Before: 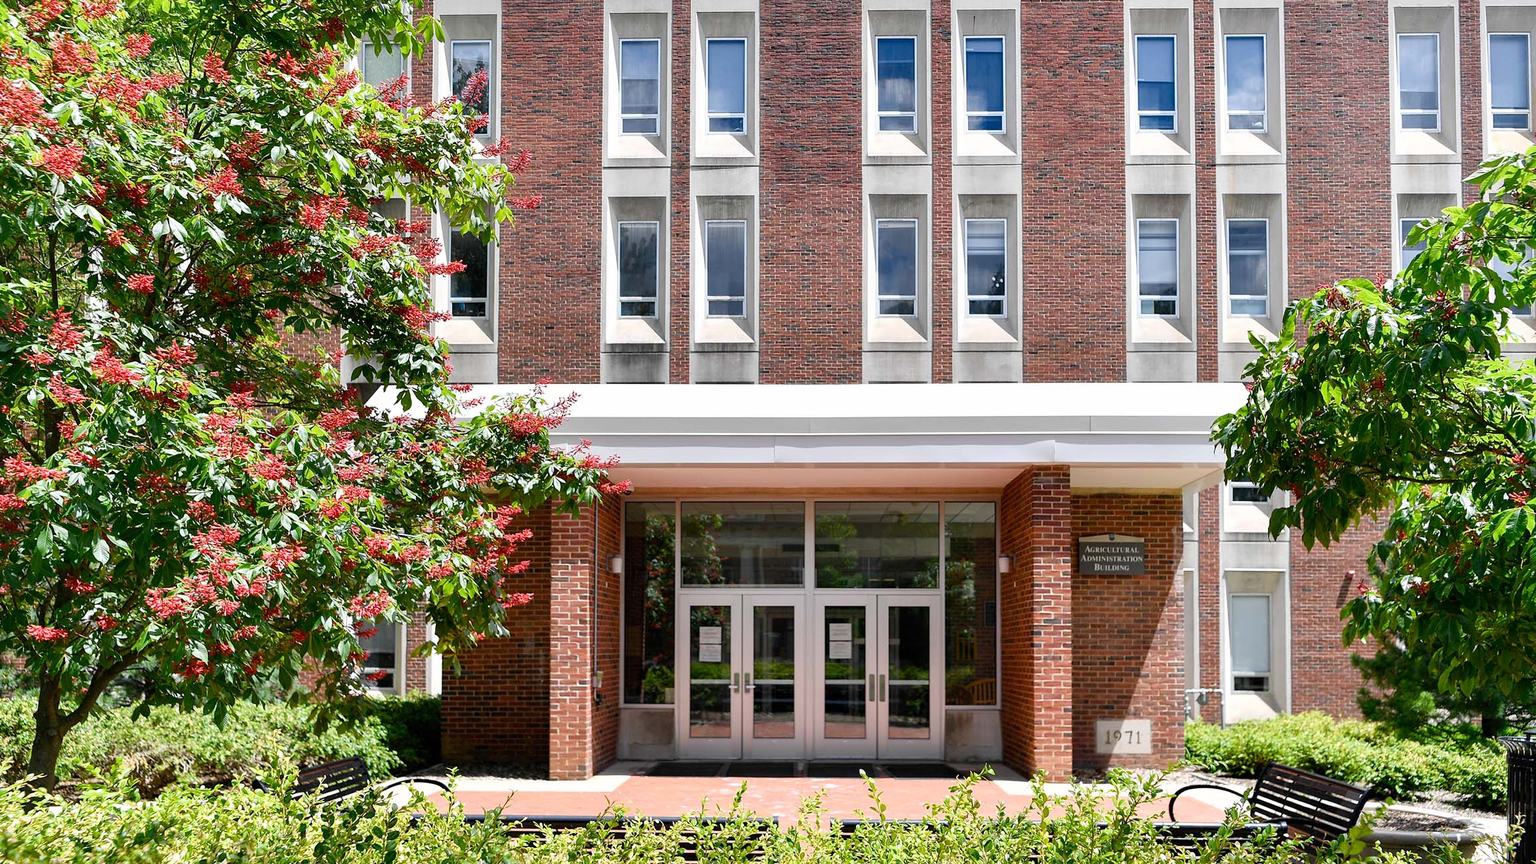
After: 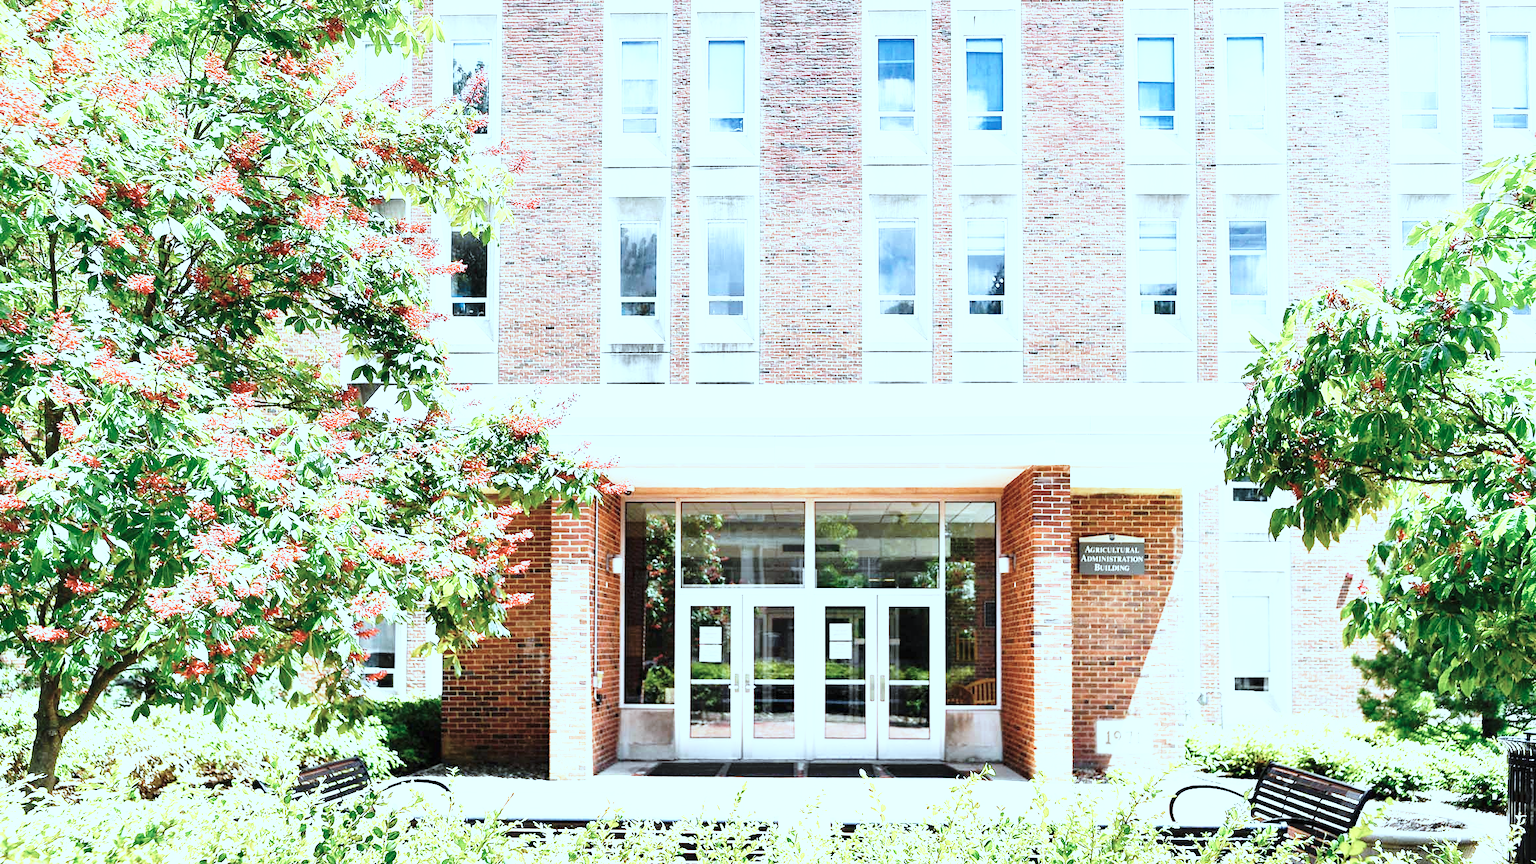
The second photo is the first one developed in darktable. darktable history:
exposure: black level correction 0, exposure 1.365 EV, compensate highlight preservation false
base curve: curves: ch0 [(0, 0) (0.026, 0.03) (0.109, 0.232) (0.351, 0.748) (0.669, 0.968) (1, 1)], preserve colors none
color correction: highlights a* -12.18, highlights b* -17.7, saturation 0.7
